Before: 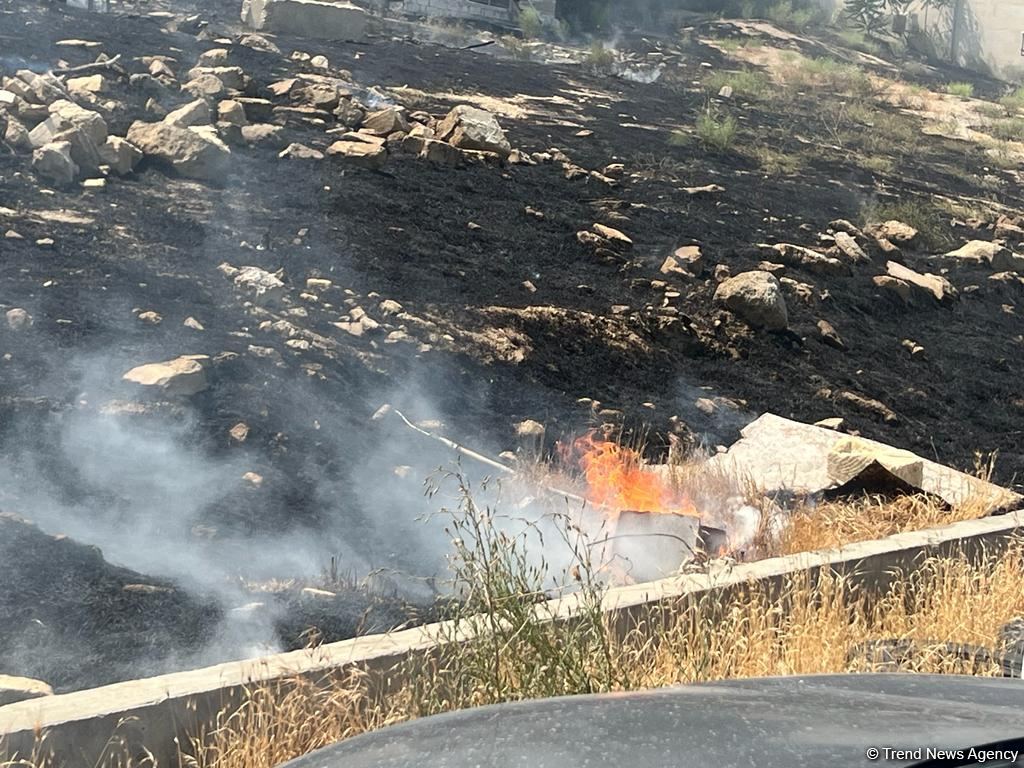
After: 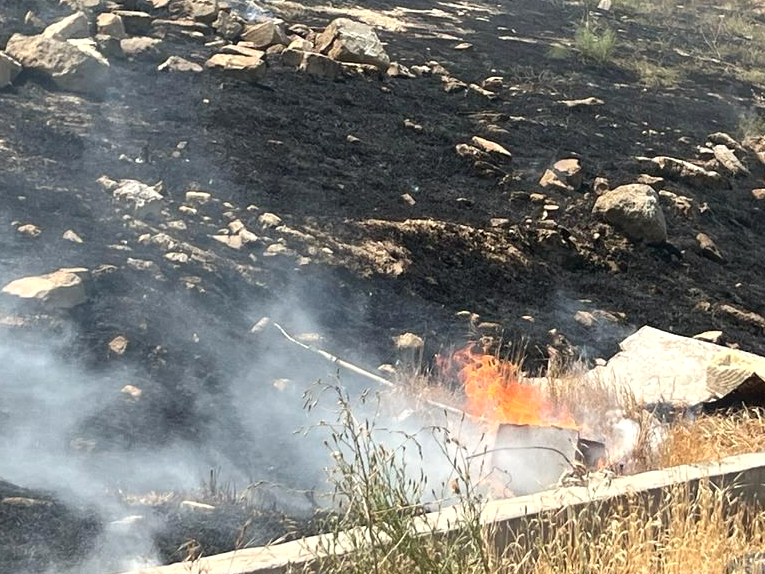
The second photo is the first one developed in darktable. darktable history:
exposure: exposure 0.2 EV, compensate highlight preservation false
crop and rotate: left 11.831%, top 11.346%, right 13.429%, bottom 13.899%
